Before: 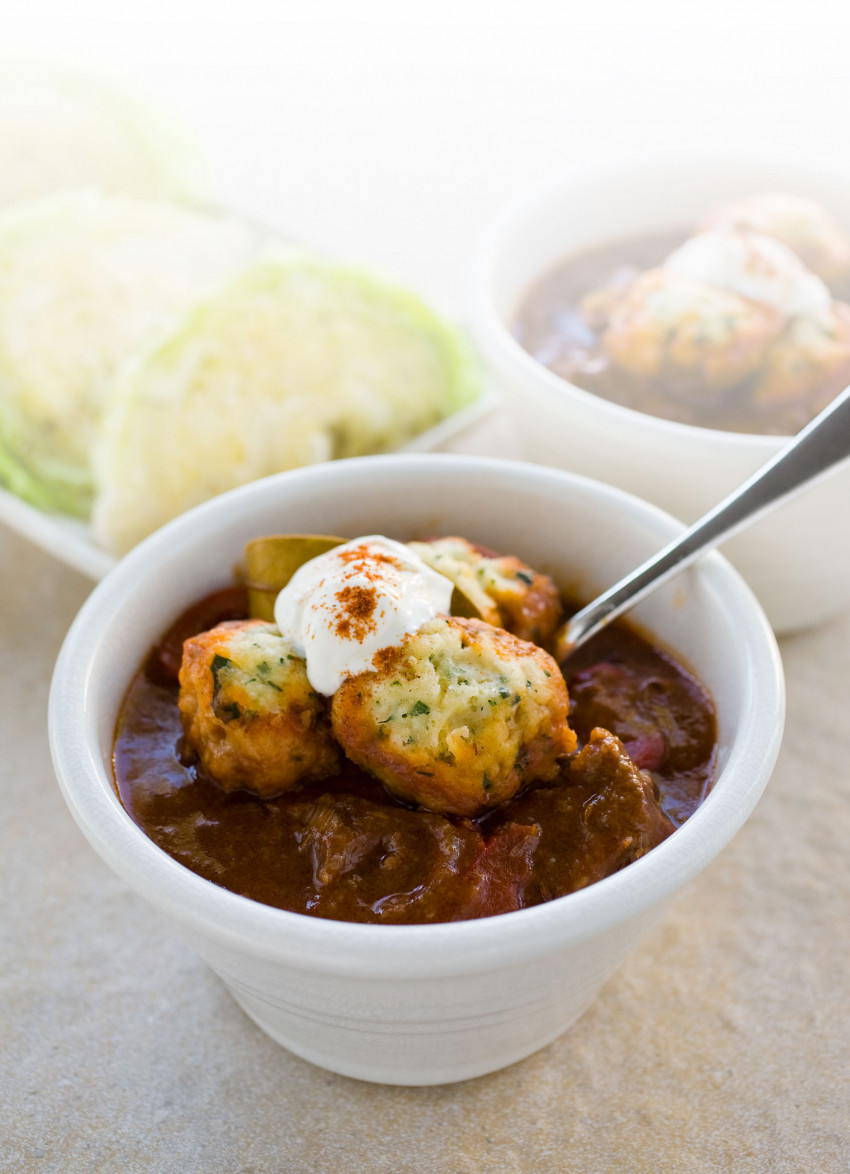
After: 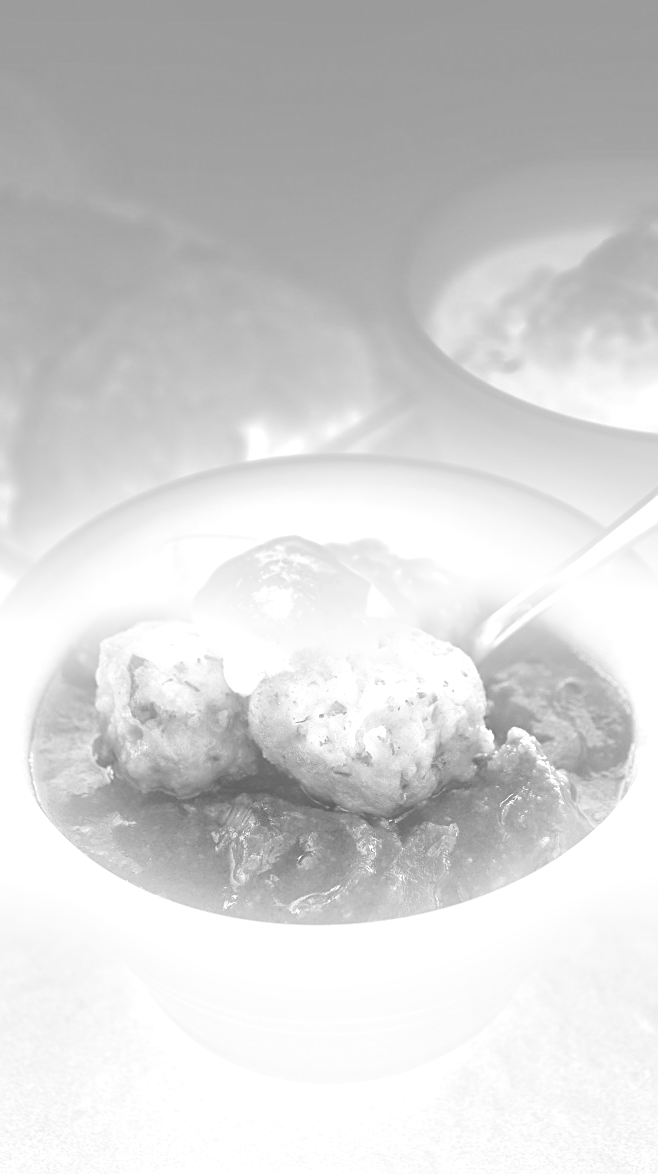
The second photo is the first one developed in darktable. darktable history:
sharpen: on, module defaults
monochrome: on, module defaults
crop: left 9.88%, right 12.664%
exposure: black level correction 0, exposure 1.5 EV, compensate exposure bias true, compensate highlight preservation false
bloom: on, module defaults
color correction: highlights a* -0.482, highlights b* 9.48, shadows a* -9.48, shadows b* 0.803
